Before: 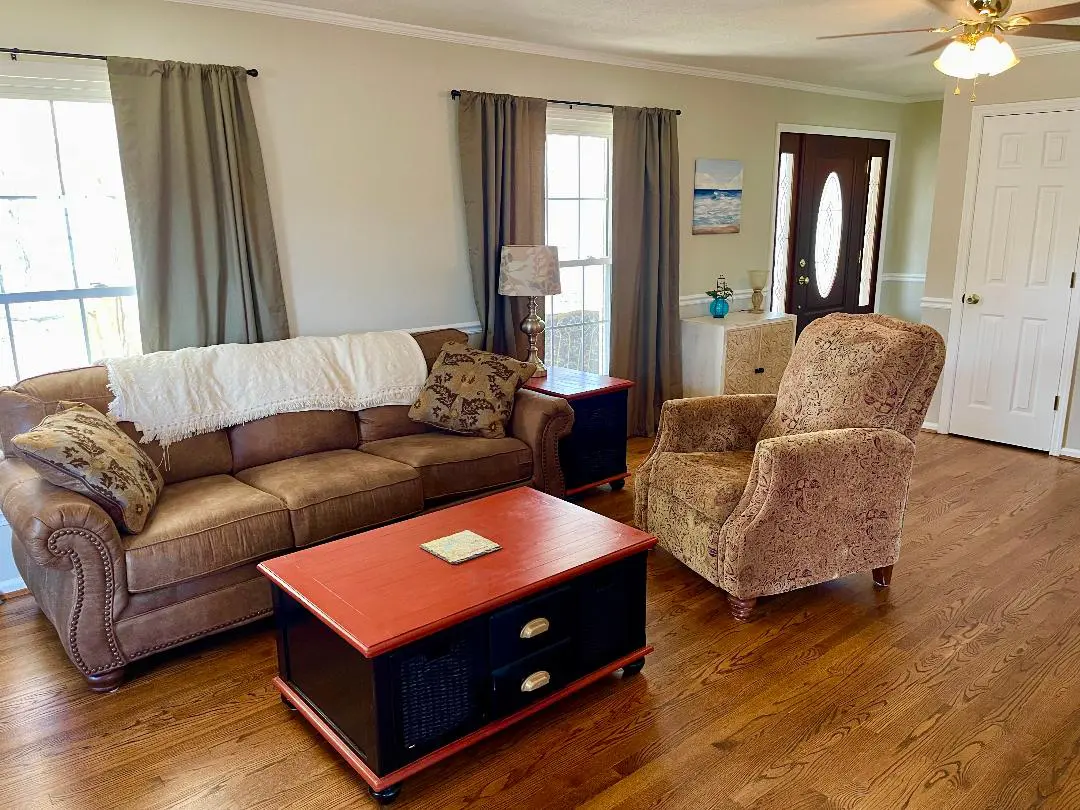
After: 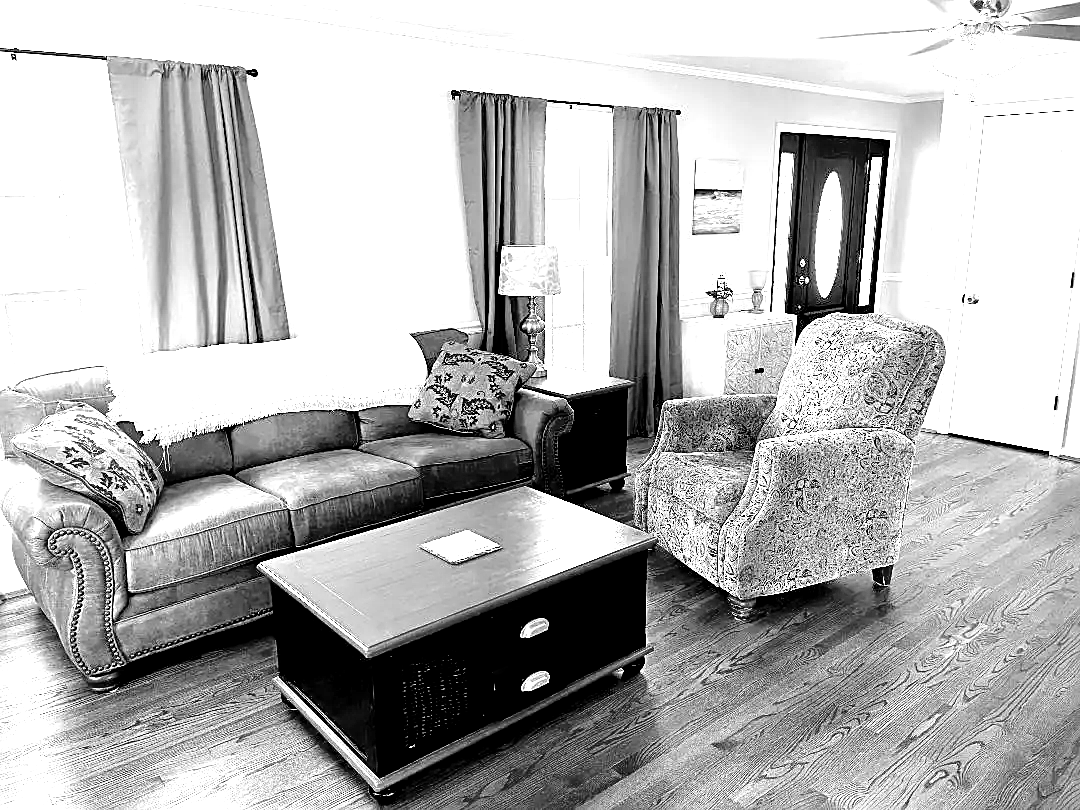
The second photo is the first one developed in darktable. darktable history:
exposure: black level correction 0.016, exposure 1.774 EV, compensate highlight preservation false
color balance rgb: perceptual saturation grading › global saturation 30%, global vibrance 20%
sharpen: on, module defaults
monochrome: on, module defaults
color correction: highlights a* -1.43, highlights b* 10.12, shadows a* 0.395, shadows b* 19.35
